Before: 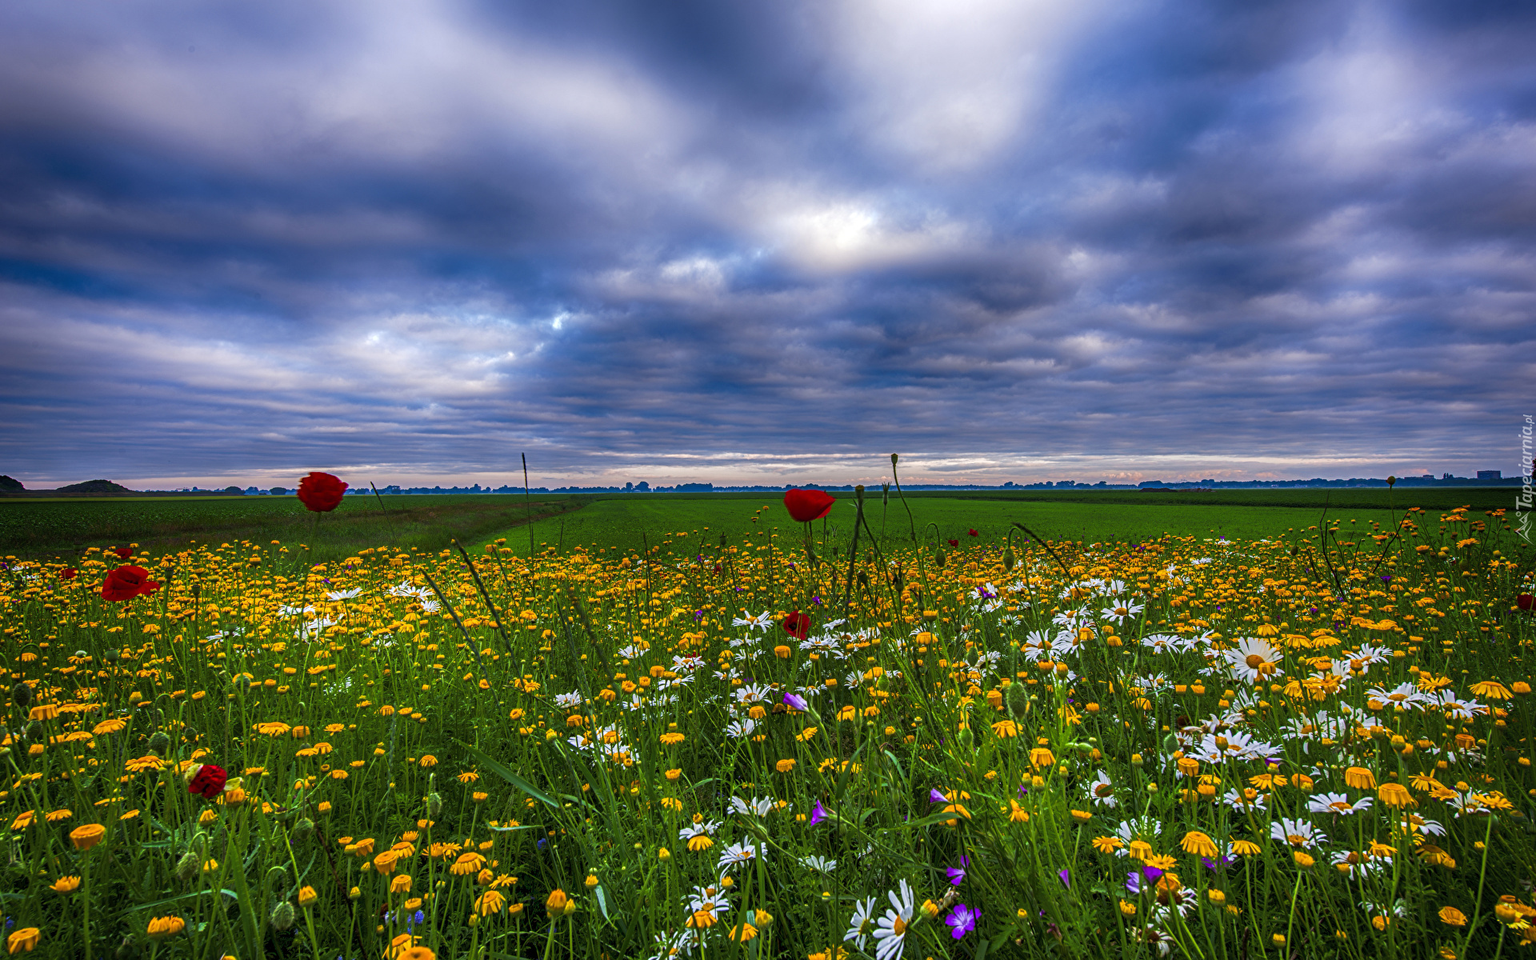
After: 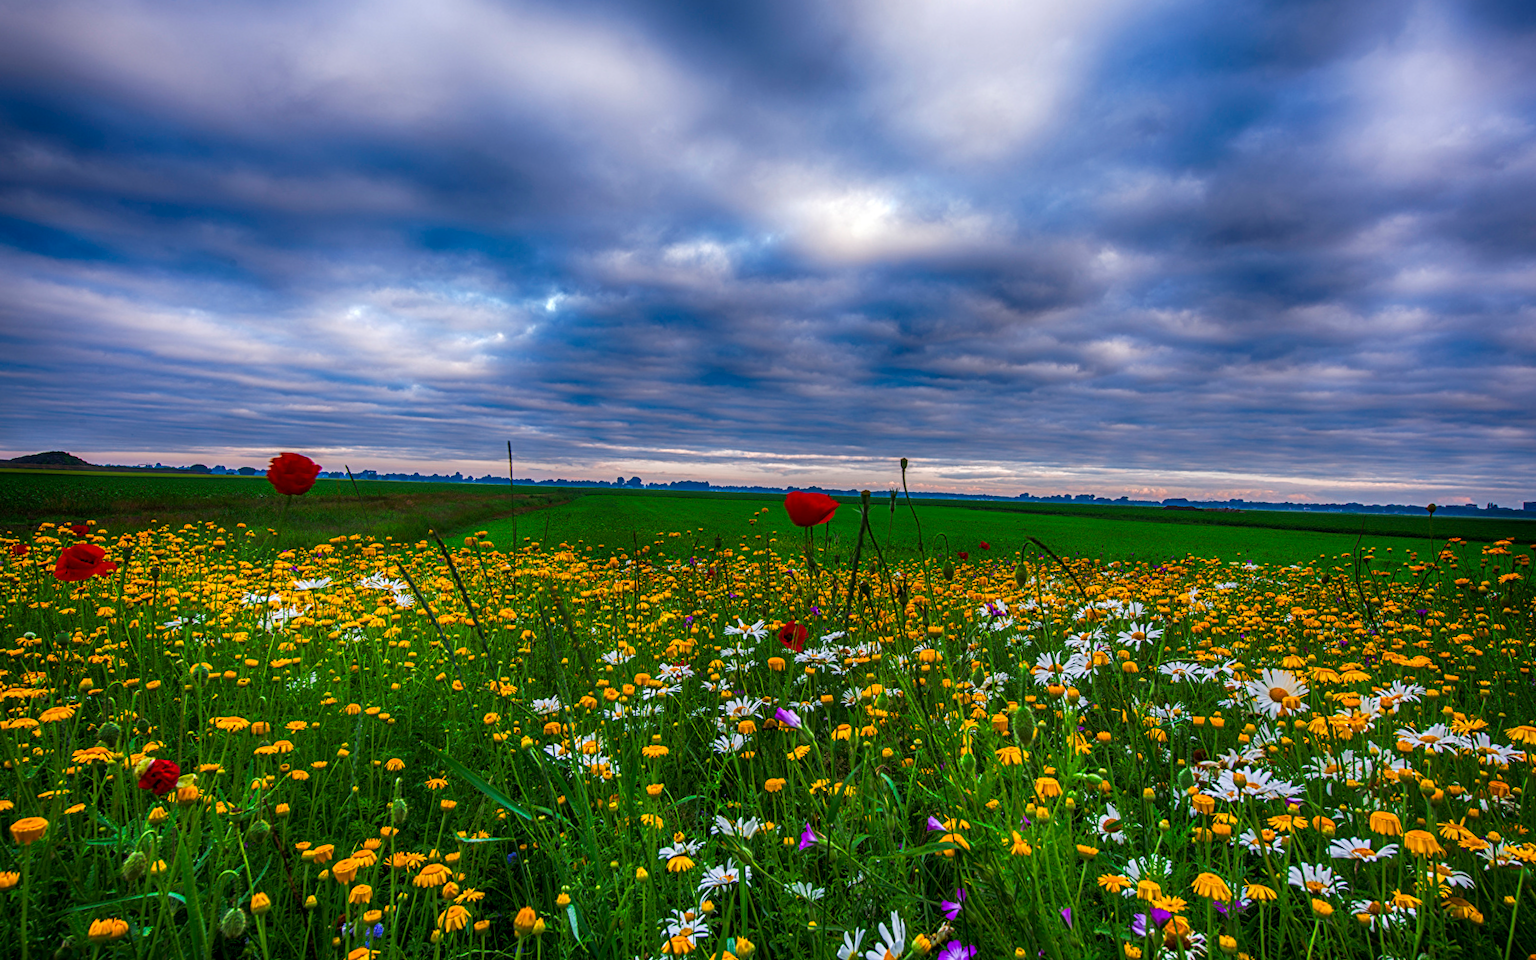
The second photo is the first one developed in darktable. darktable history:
crop and rotate: angle -2.34°
